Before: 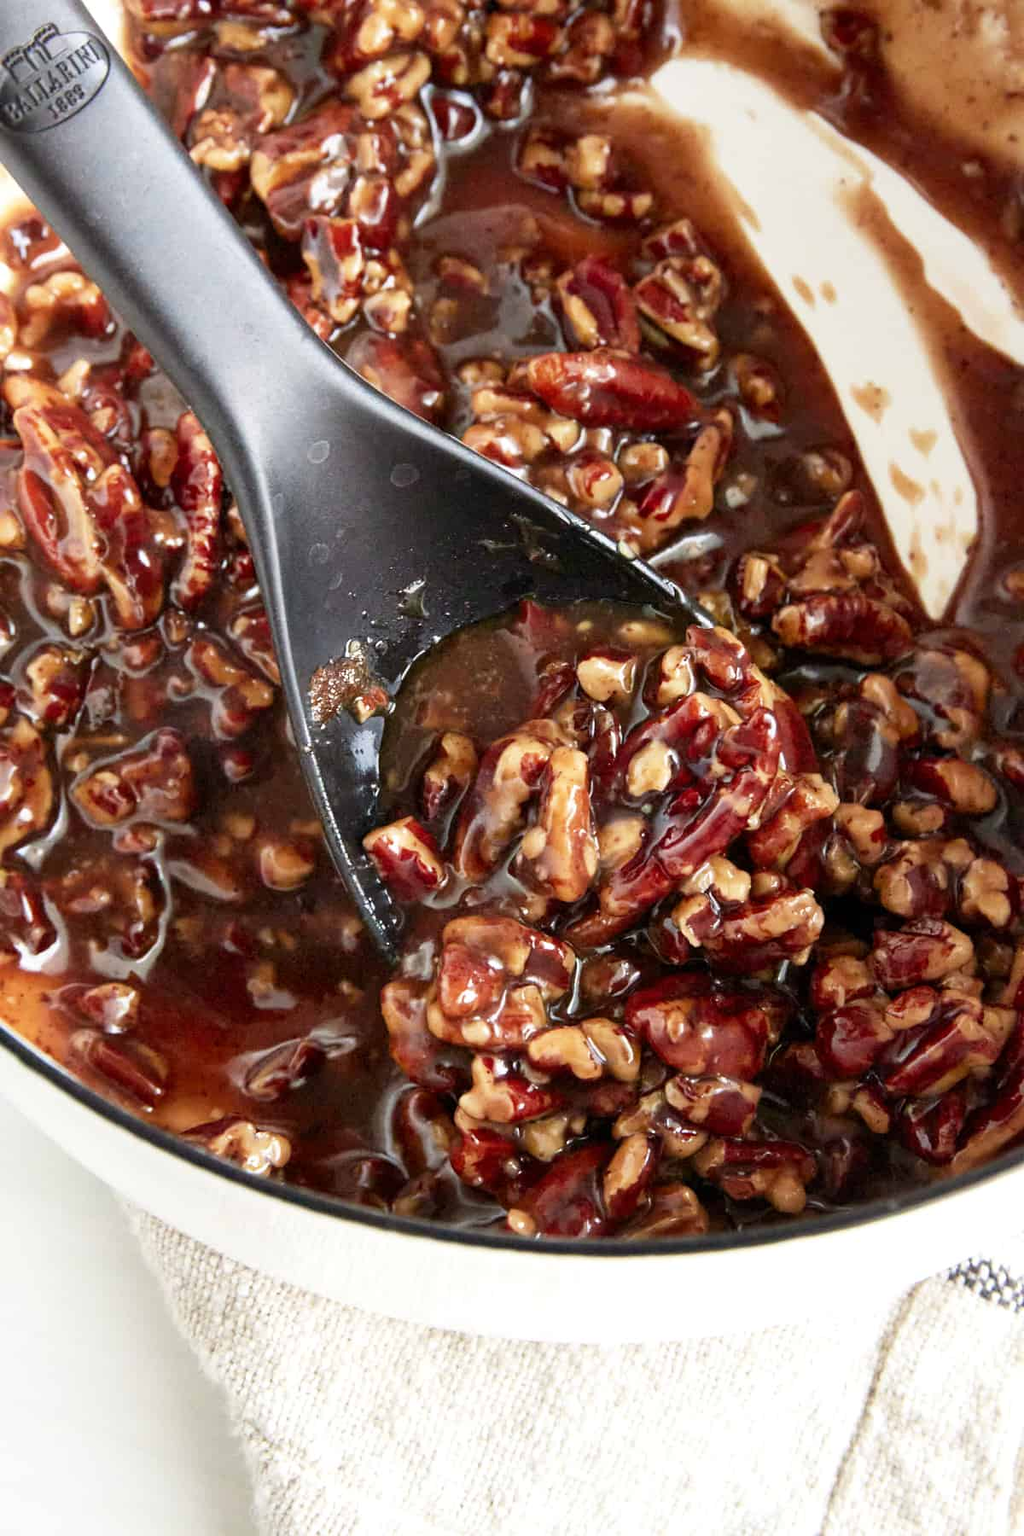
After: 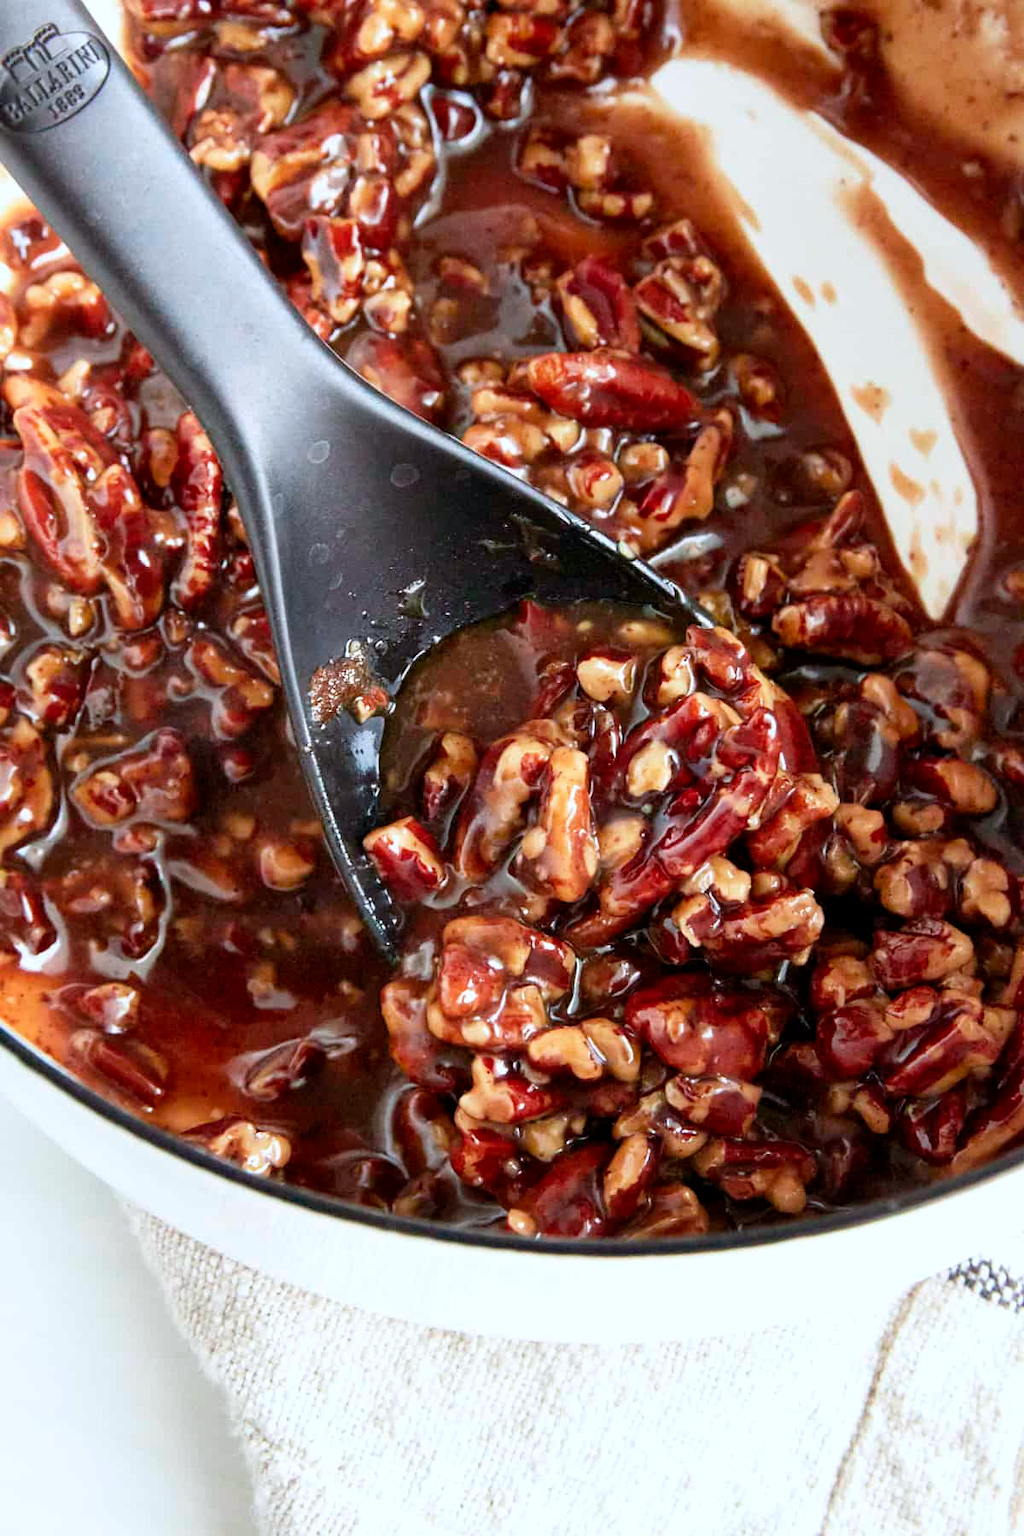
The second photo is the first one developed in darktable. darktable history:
tone equalizer: on, module defaults
white balance: red 0.967, blue 1.049
